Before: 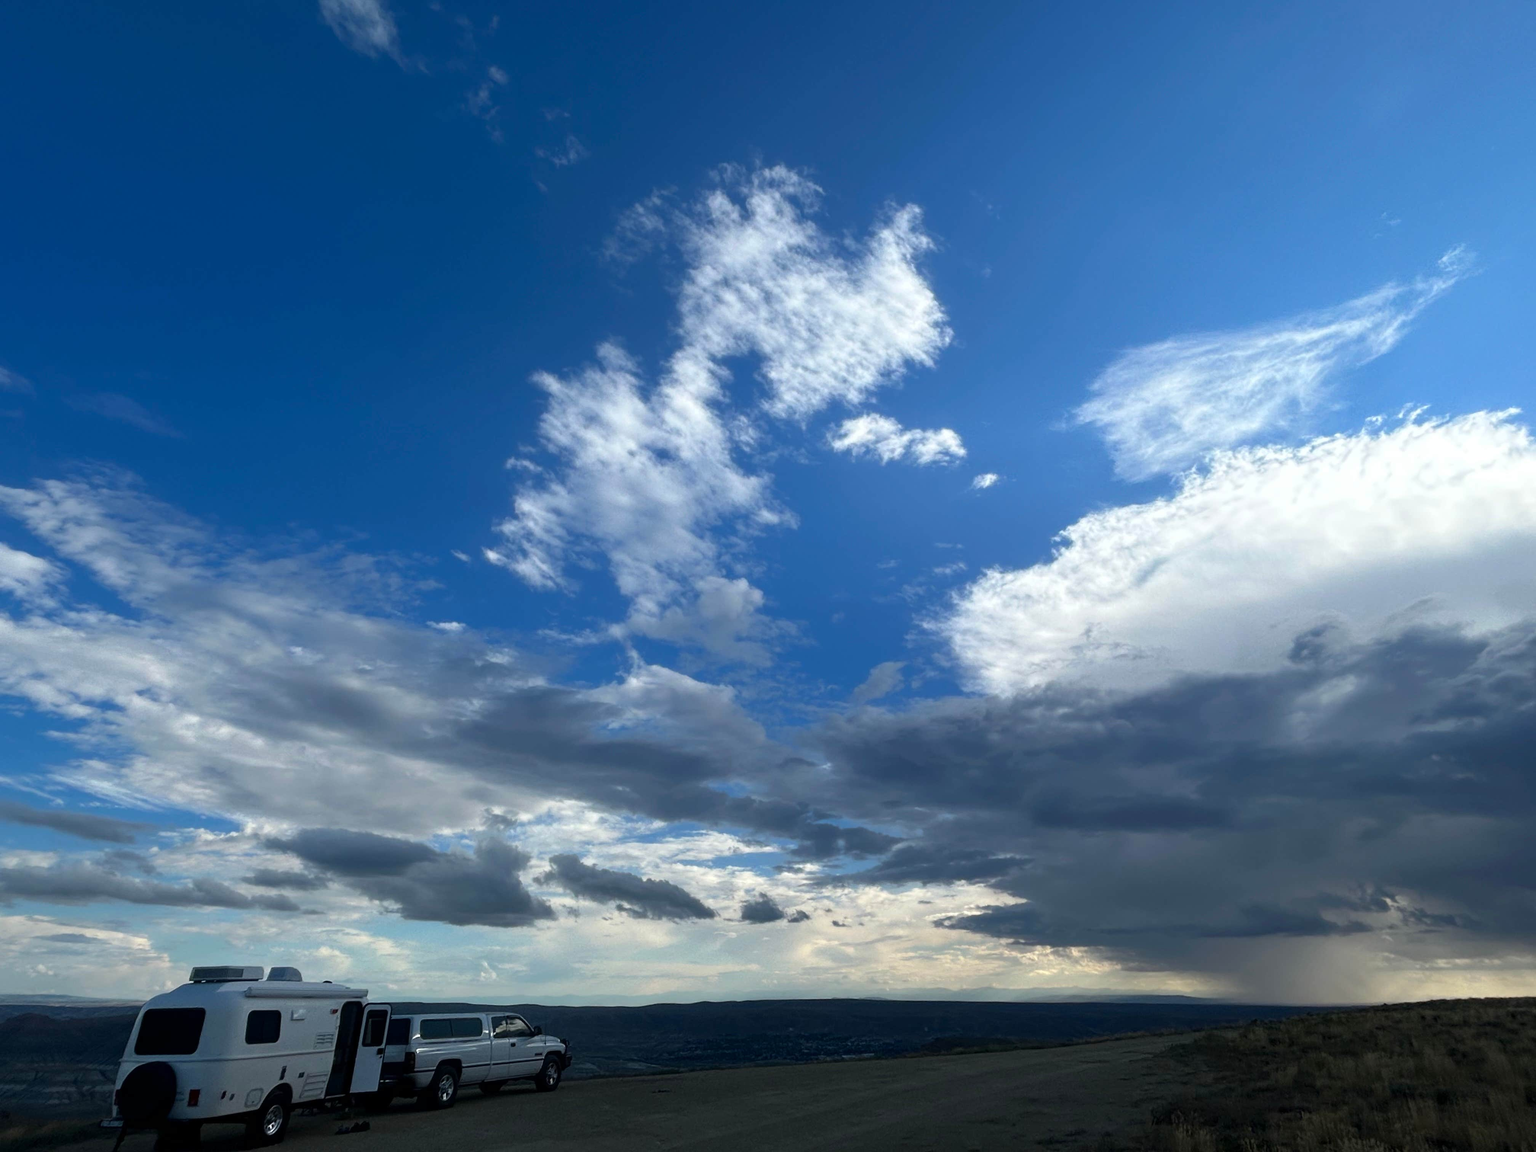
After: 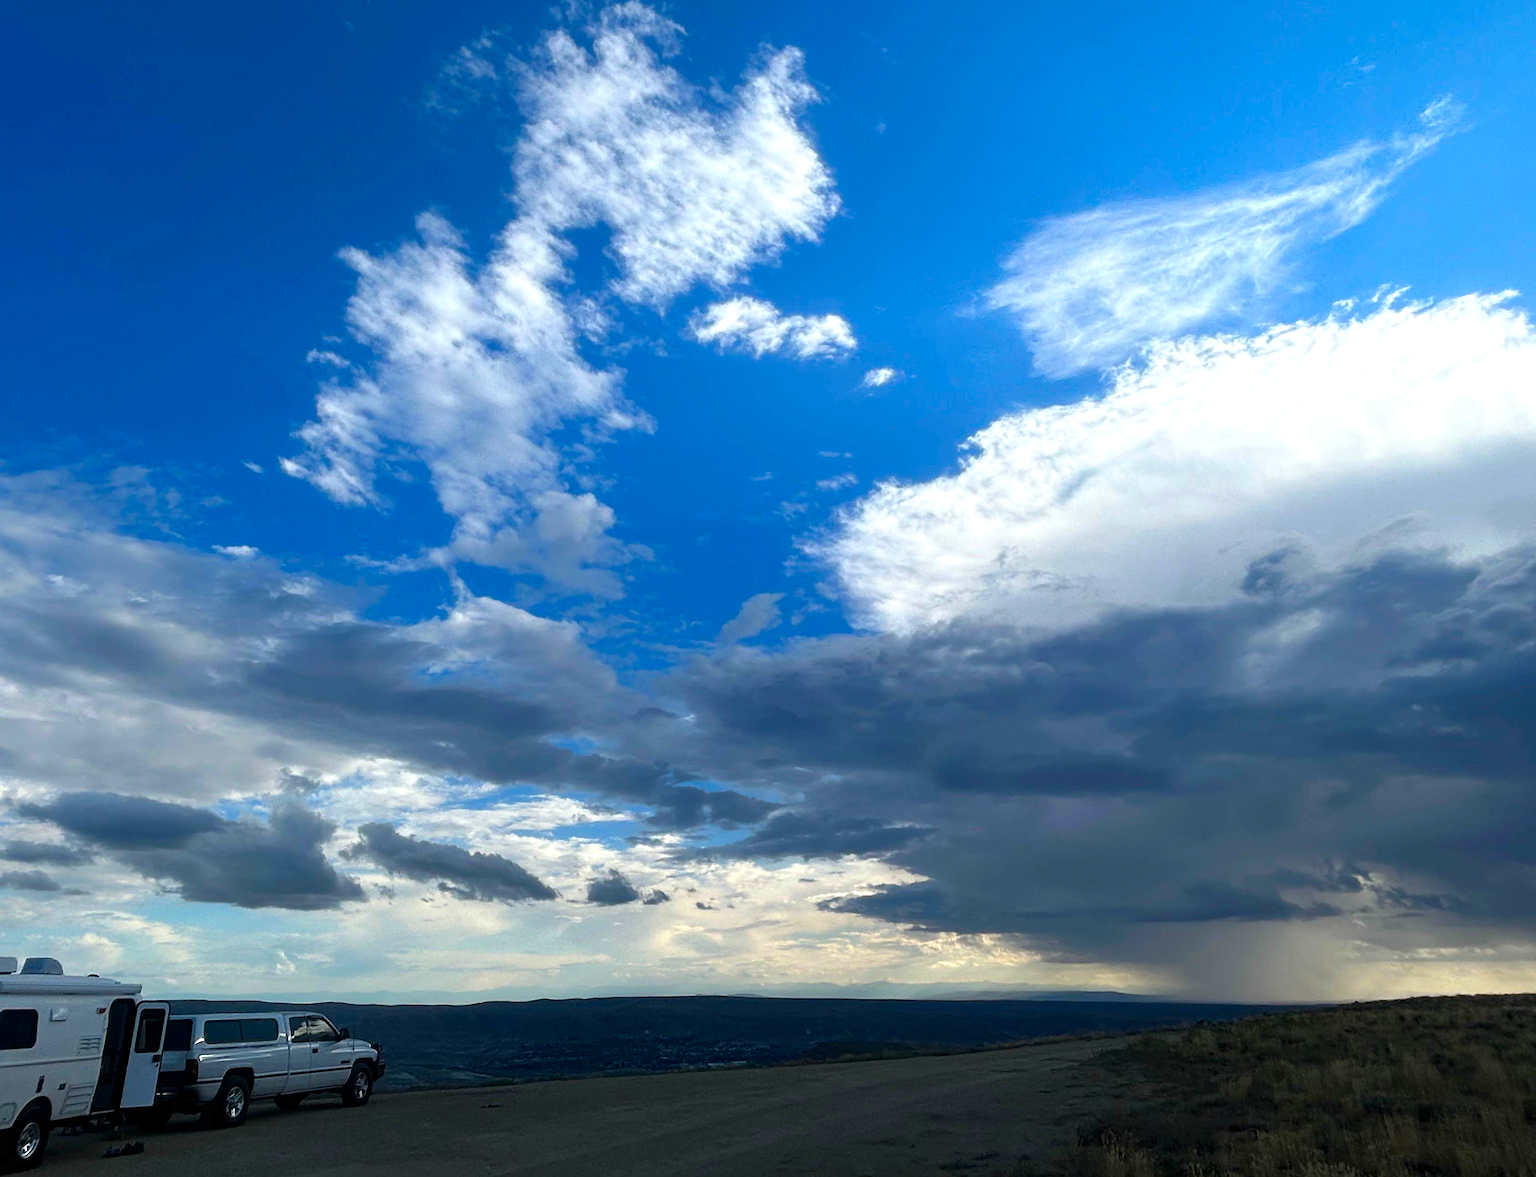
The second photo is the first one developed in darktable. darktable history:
color balance rgb: shadows lift › hue 87.29°, linear chroma grading › shadows -30.401%, linear chroma grading › global chroma 35.252%, perceptual saturation grading › global saturation 0.069%, perceptual saturation grading › highlights -18.412%, perceptual saturation grading › mid-tones 6.773%, perceptual saturation grading › shadows 28.291%
exposure: exposure 0.202 EV, compensate exposure bias true, compensate highlight preservation false
crop: left 16.264%, top 14.369%
sharpen: on, module defaults
